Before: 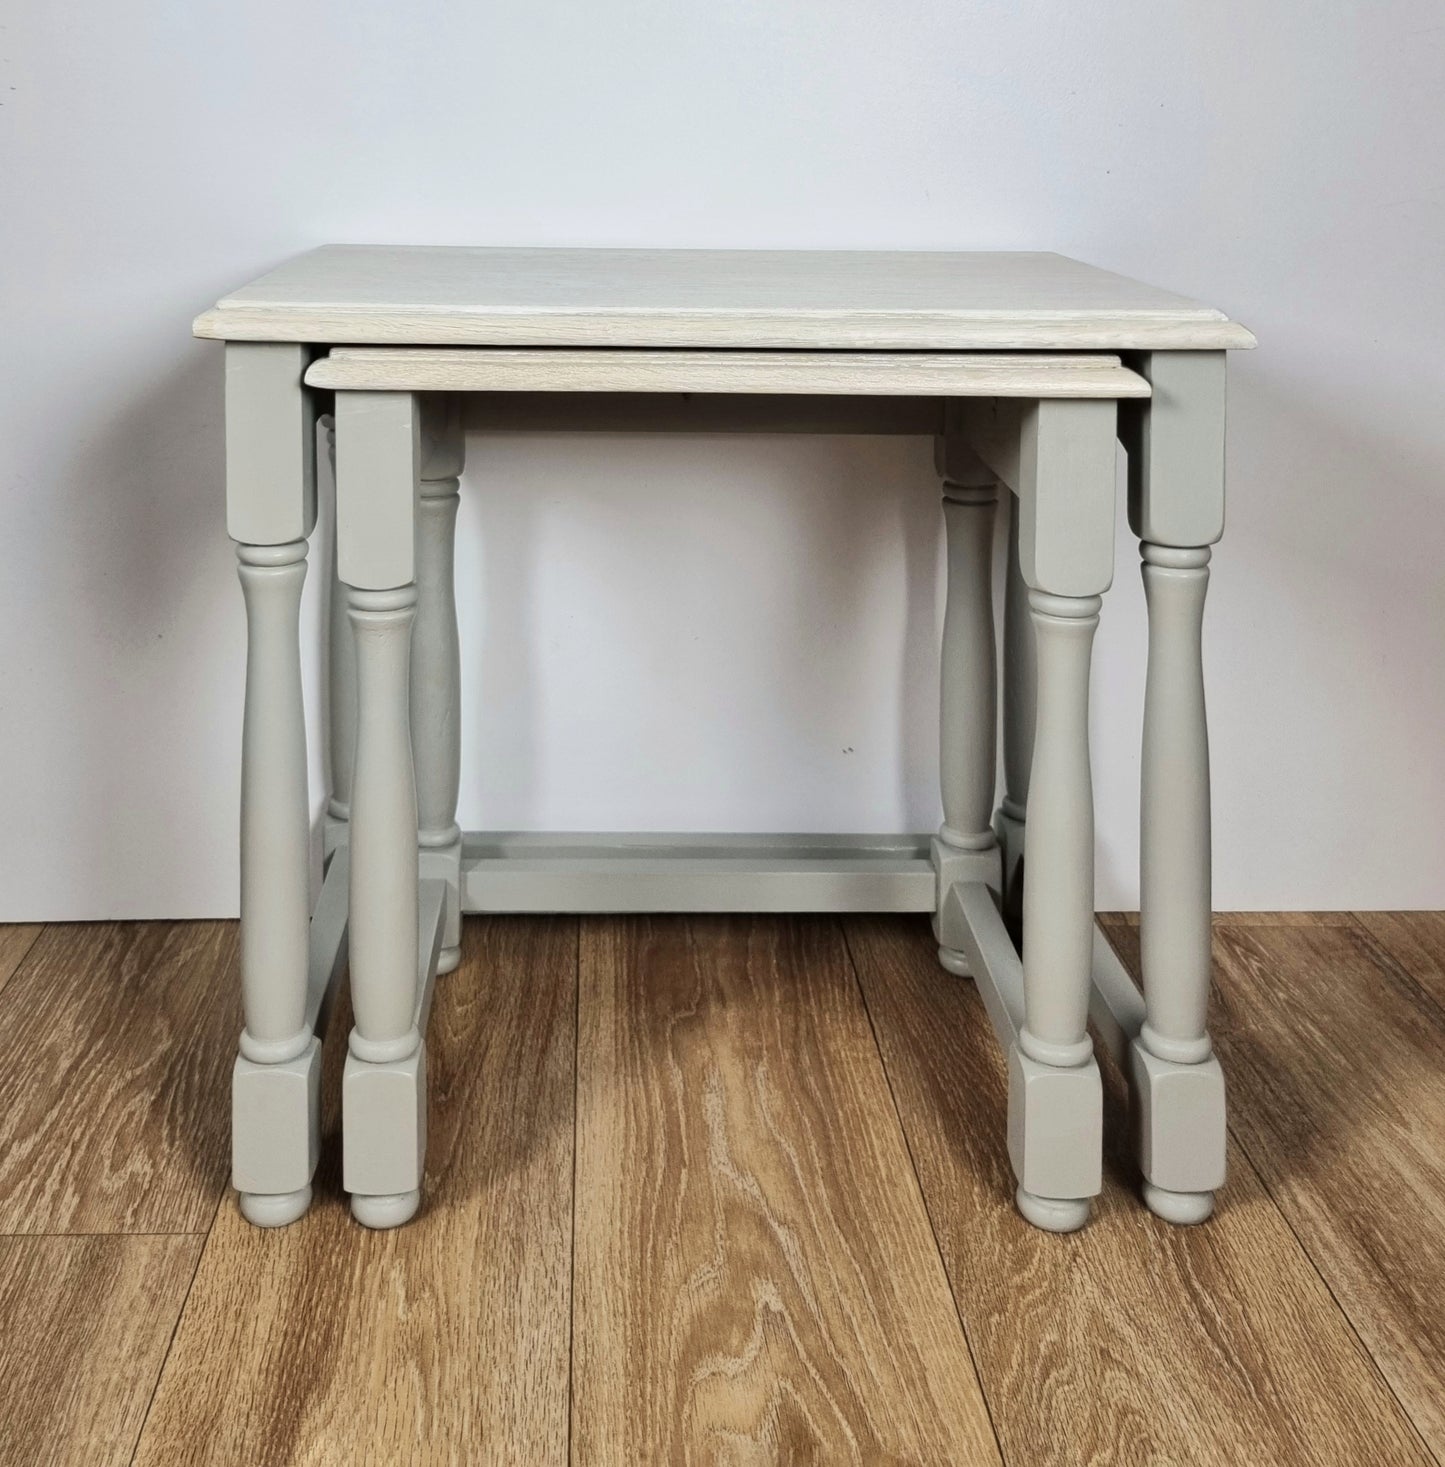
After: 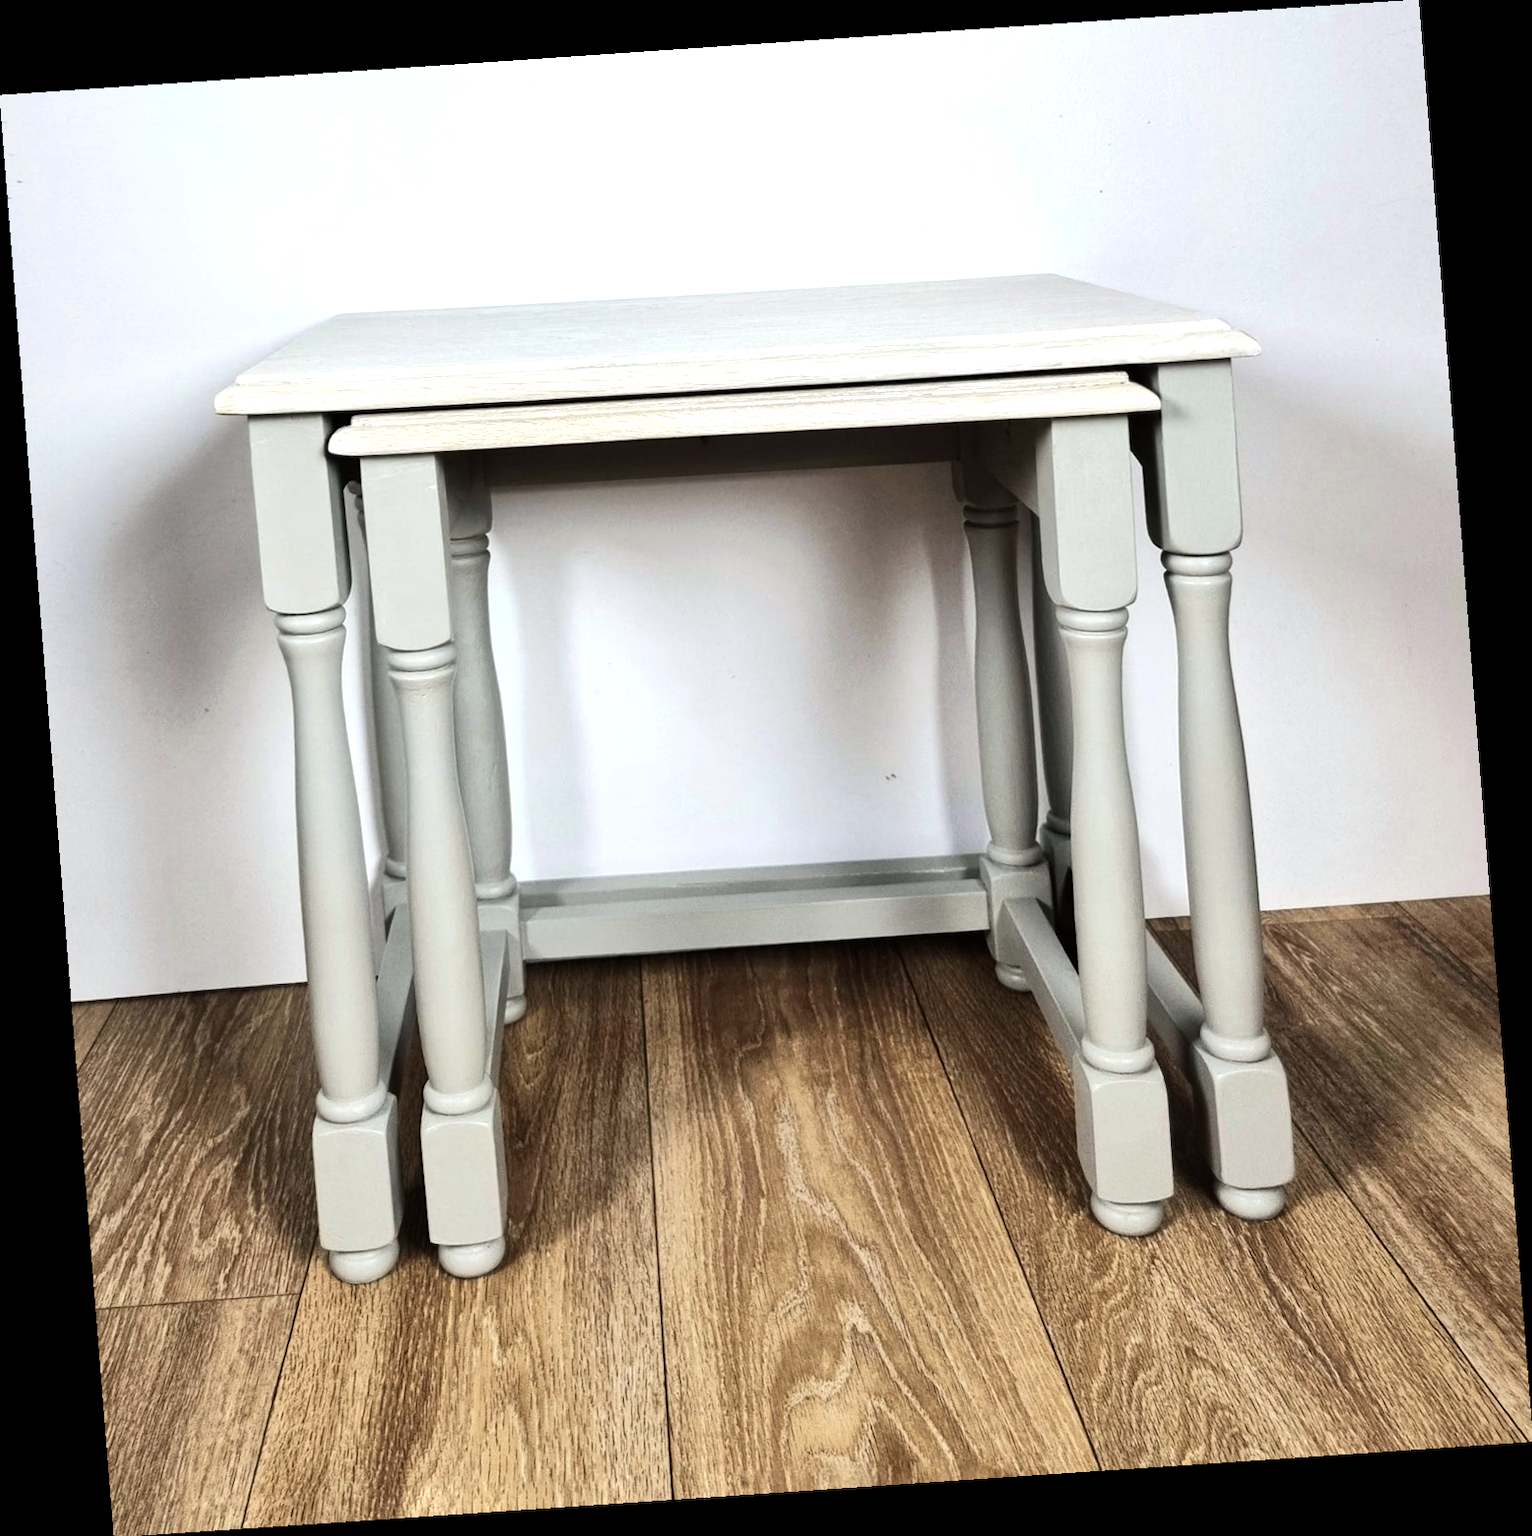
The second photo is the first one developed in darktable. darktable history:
white balance: red 0.988, blue 1.017
tone equalizer: -8 EV -0.75 EV, -7 EV -0.7 EV, -6 EV -0.6 EV, -5 EV -0.4 EV, -3 EV 0.4 EV, -2 EV 0.6 EV, -1 EV 0.7 EV, +0 EV 0.75 EV, edges refinement/feathering 500, mask exposure compensation -1.57 EV, preserve details no
rotate and perspective: rotation -4.2°, shear 0.006, automatic cropping off
